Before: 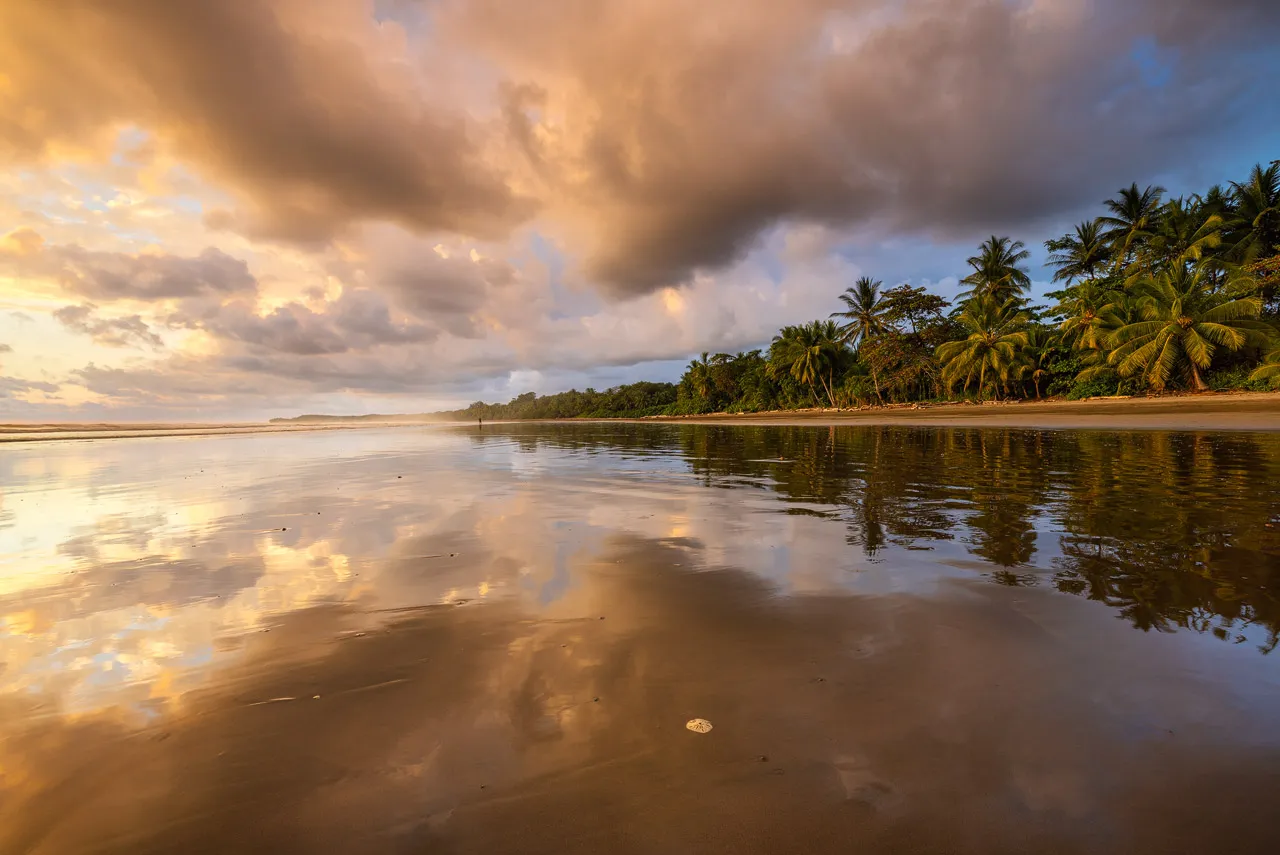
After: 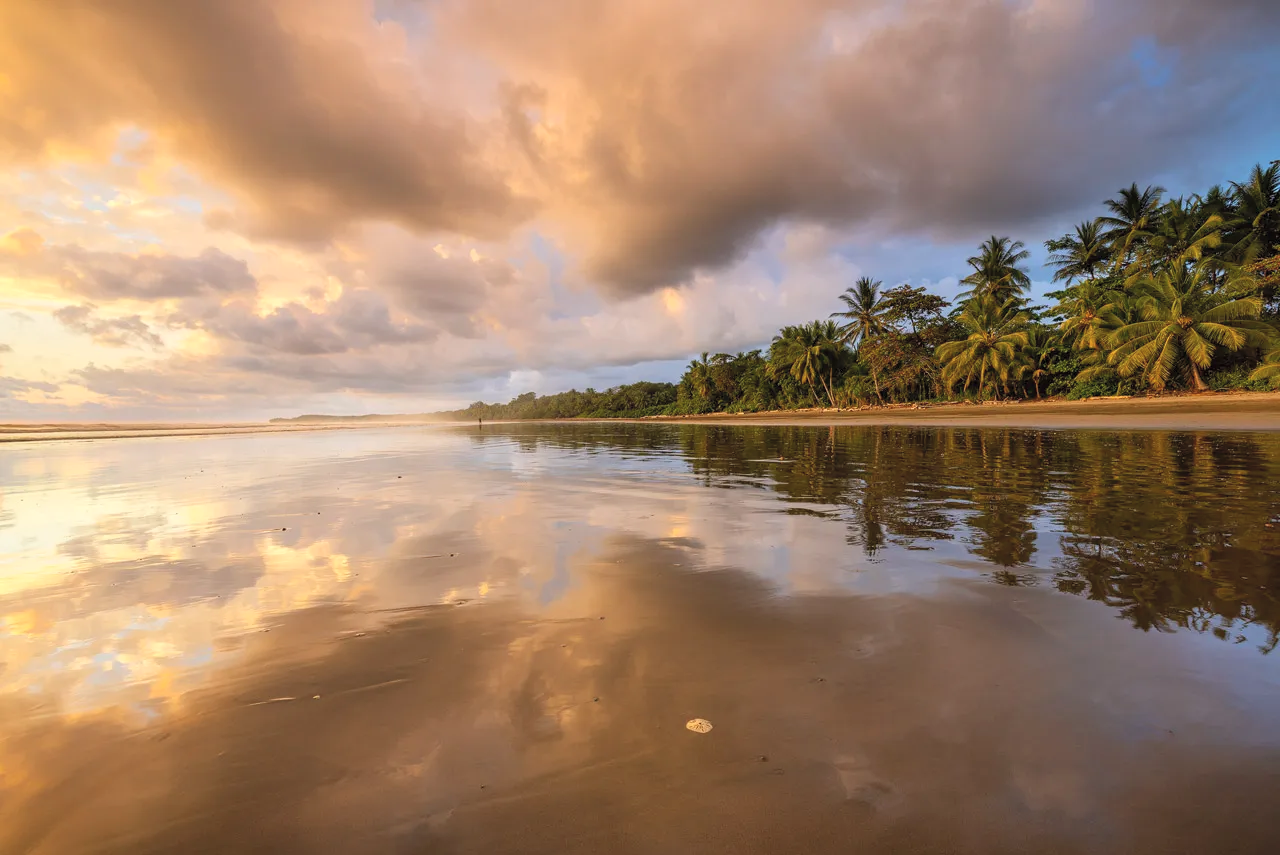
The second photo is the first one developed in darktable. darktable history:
contrast brightness saturation: brightness 0.128
